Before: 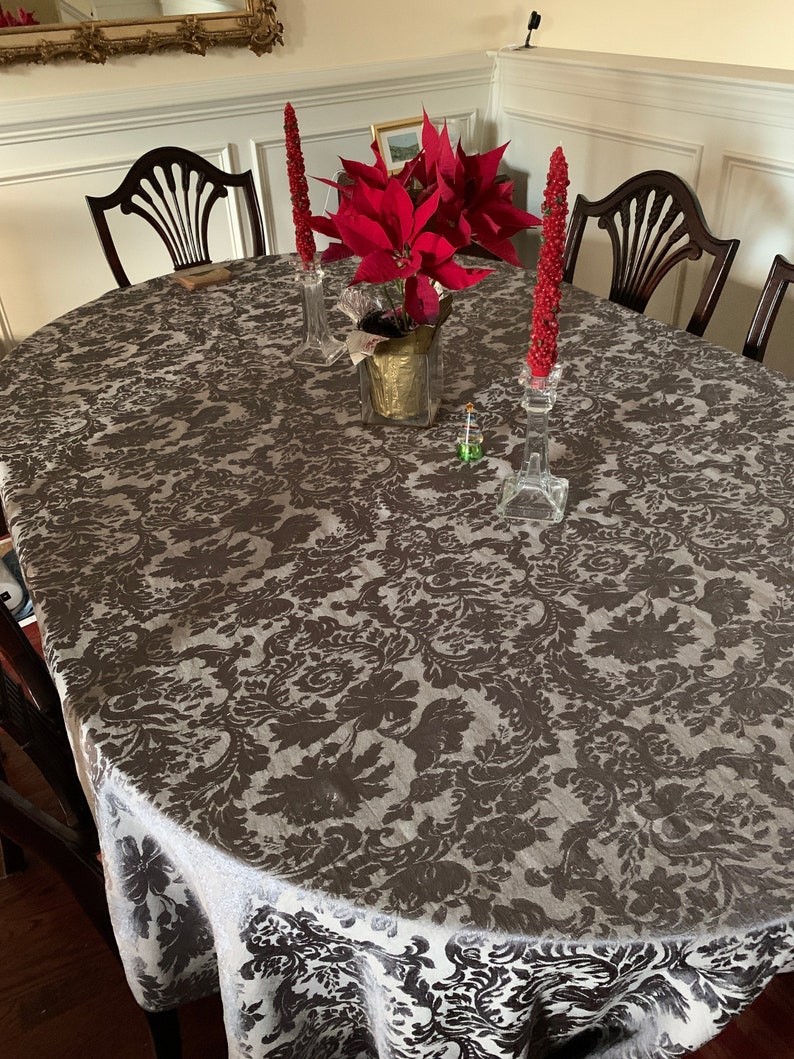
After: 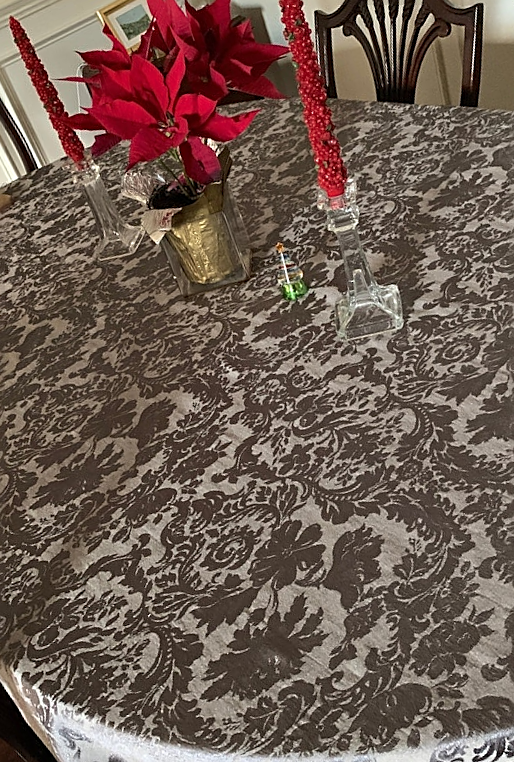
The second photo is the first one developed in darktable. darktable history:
crop and rotate: angle 18.61°, left 6.89%, right 4.038%, bottom 1.068%
sharpen: amount 0.558
